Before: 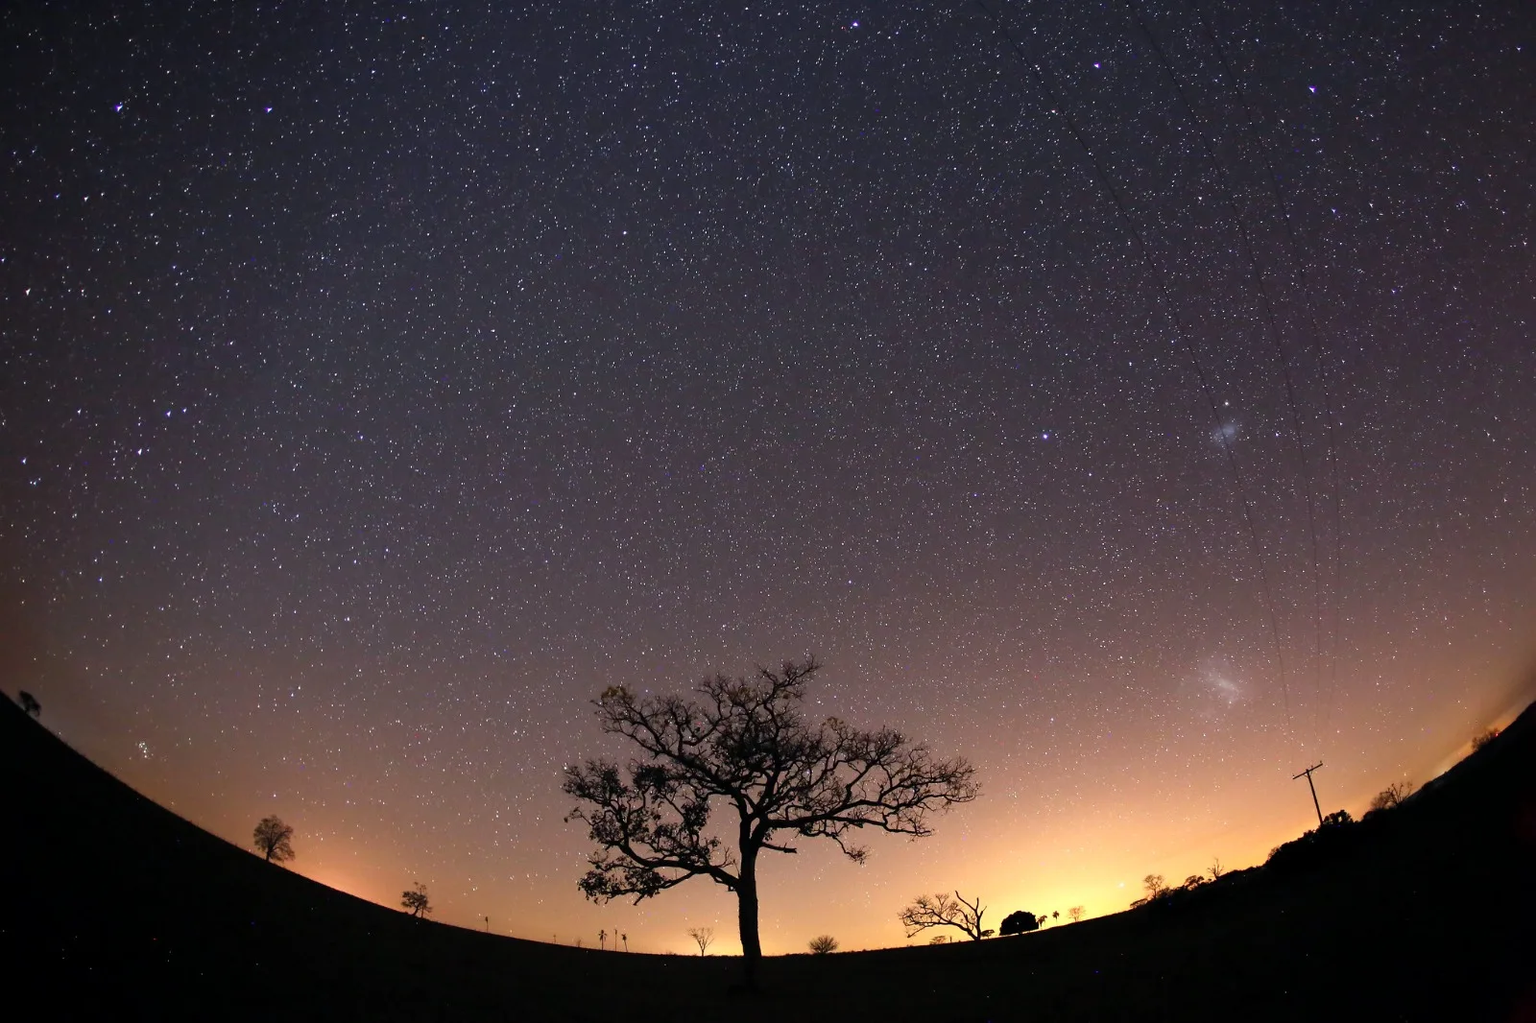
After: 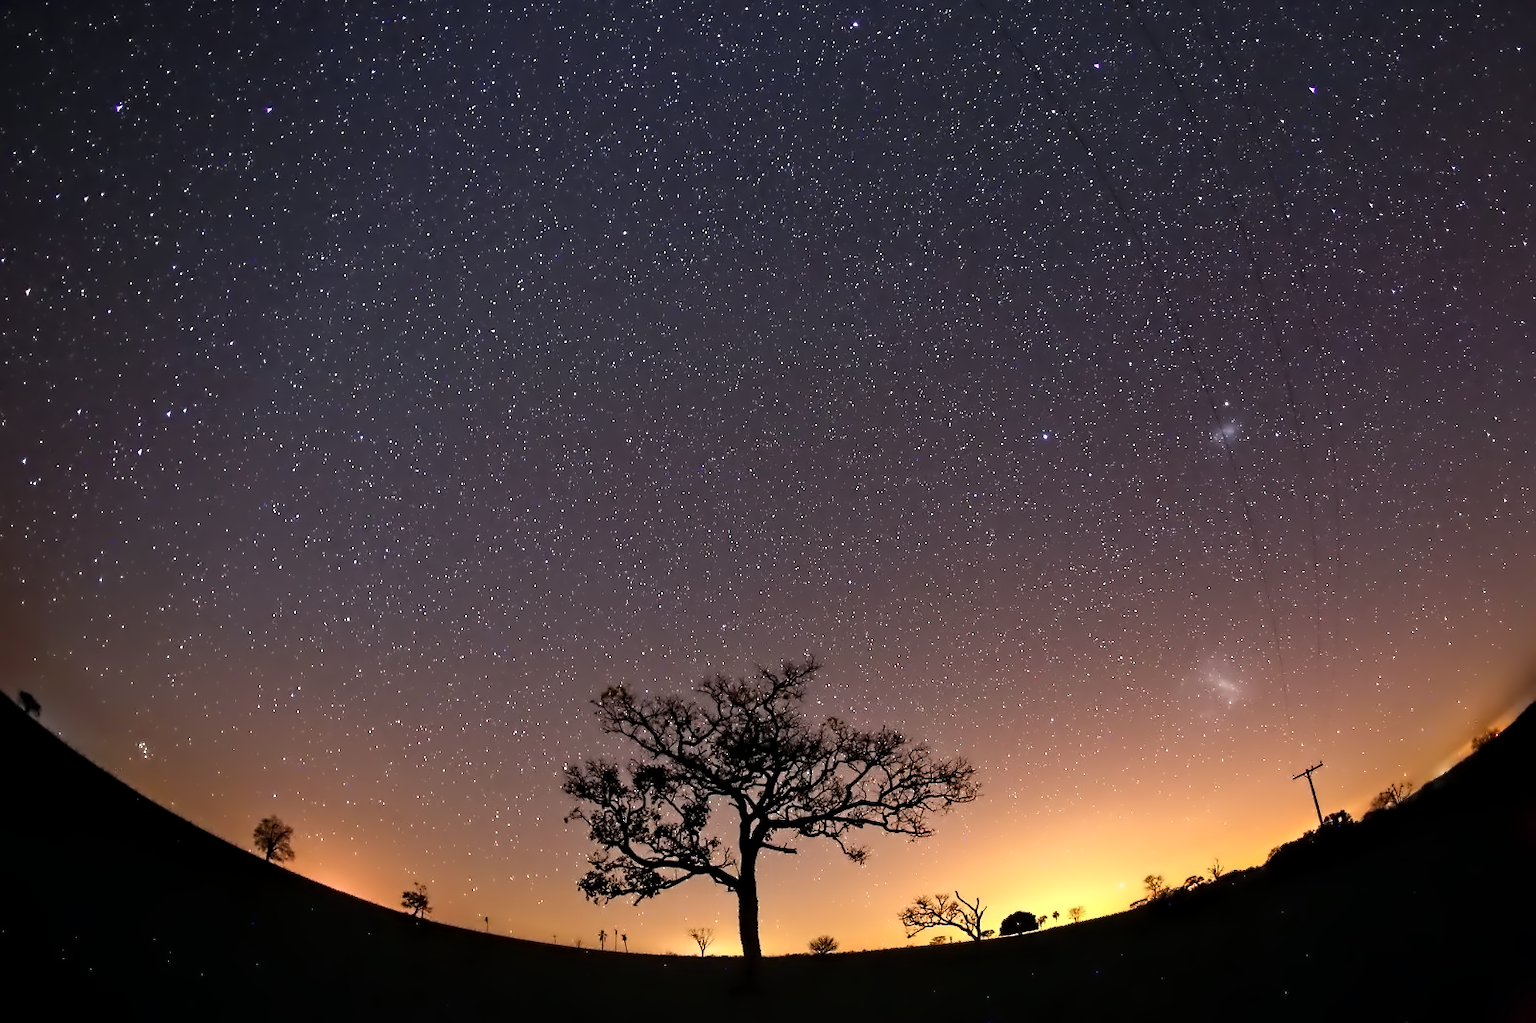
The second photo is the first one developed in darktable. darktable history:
color balance rgb: perceptual saturation grading › global saturation 18.059%
contrast equalizer: y [[0.5, 0.542, 0.583, 0.625, 0.667, 0.708], [0.5 ×6], [0.5 ×6], [0, 0.033, 0.067, 0.1, 0.133, 0.167], [0, 0.05, 0.1, 0.15, 0.2, 0.25]]
